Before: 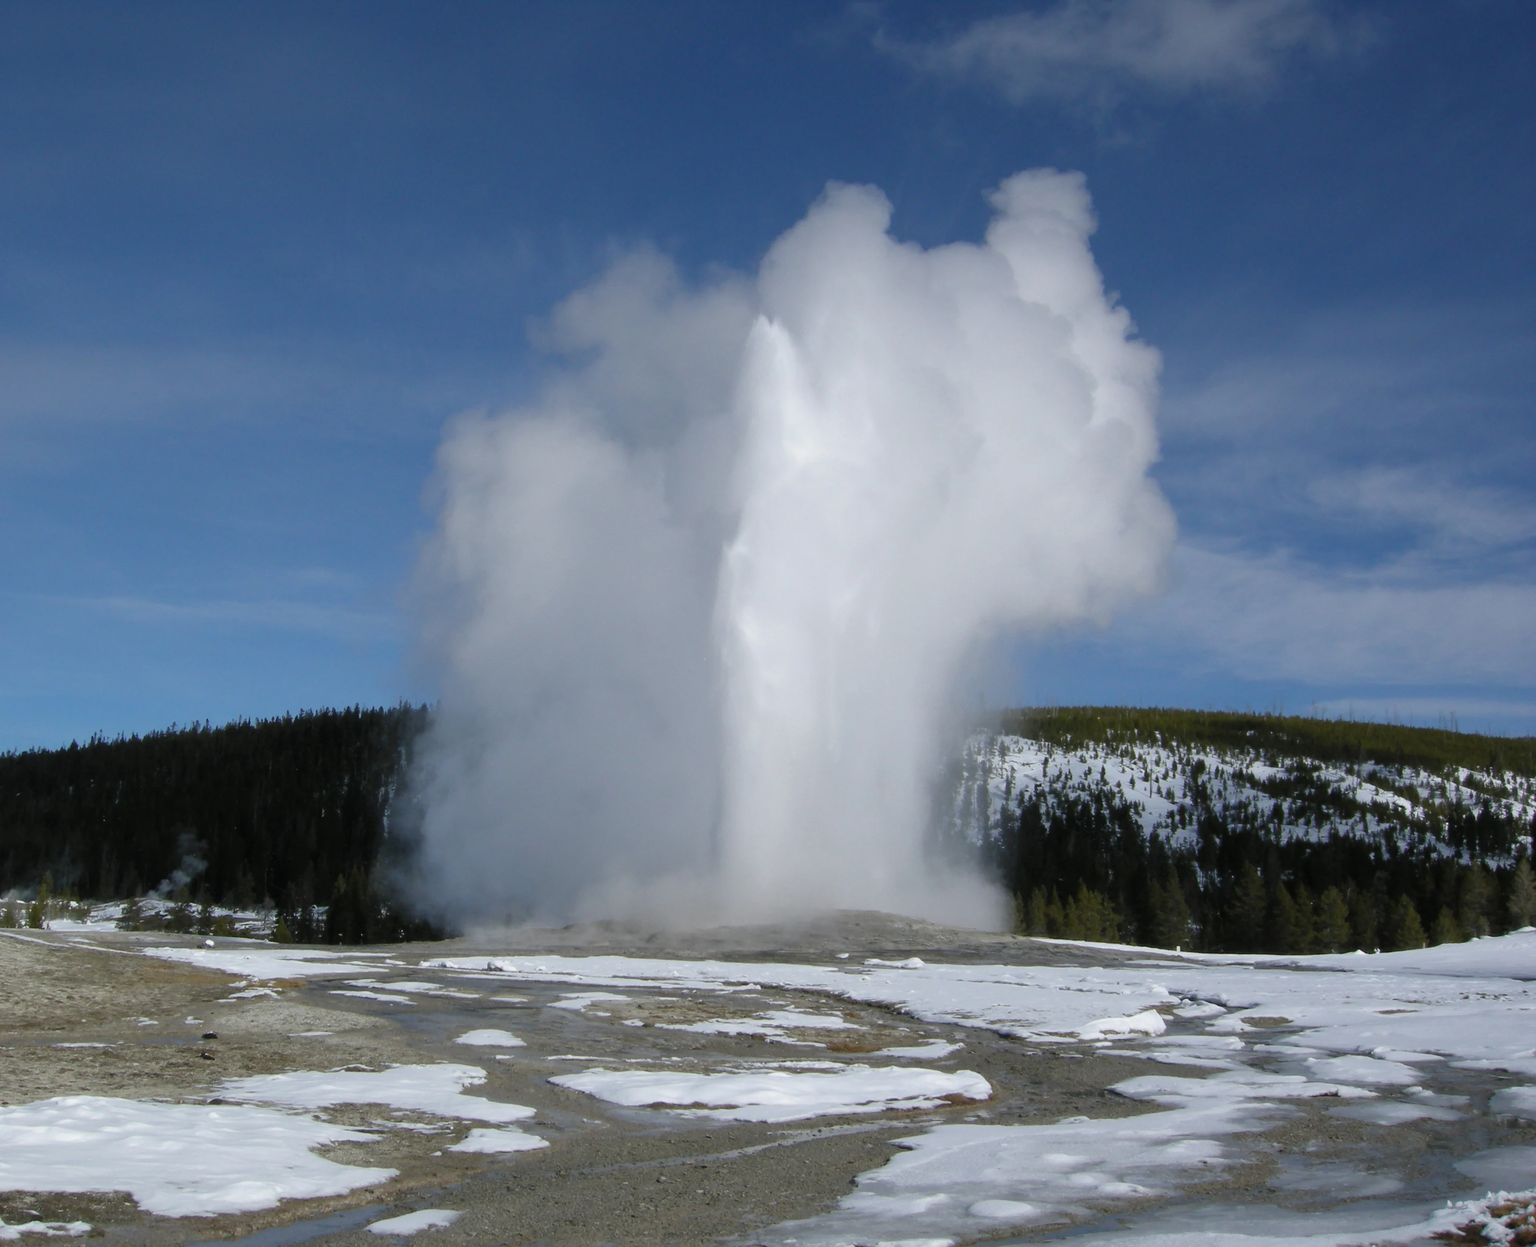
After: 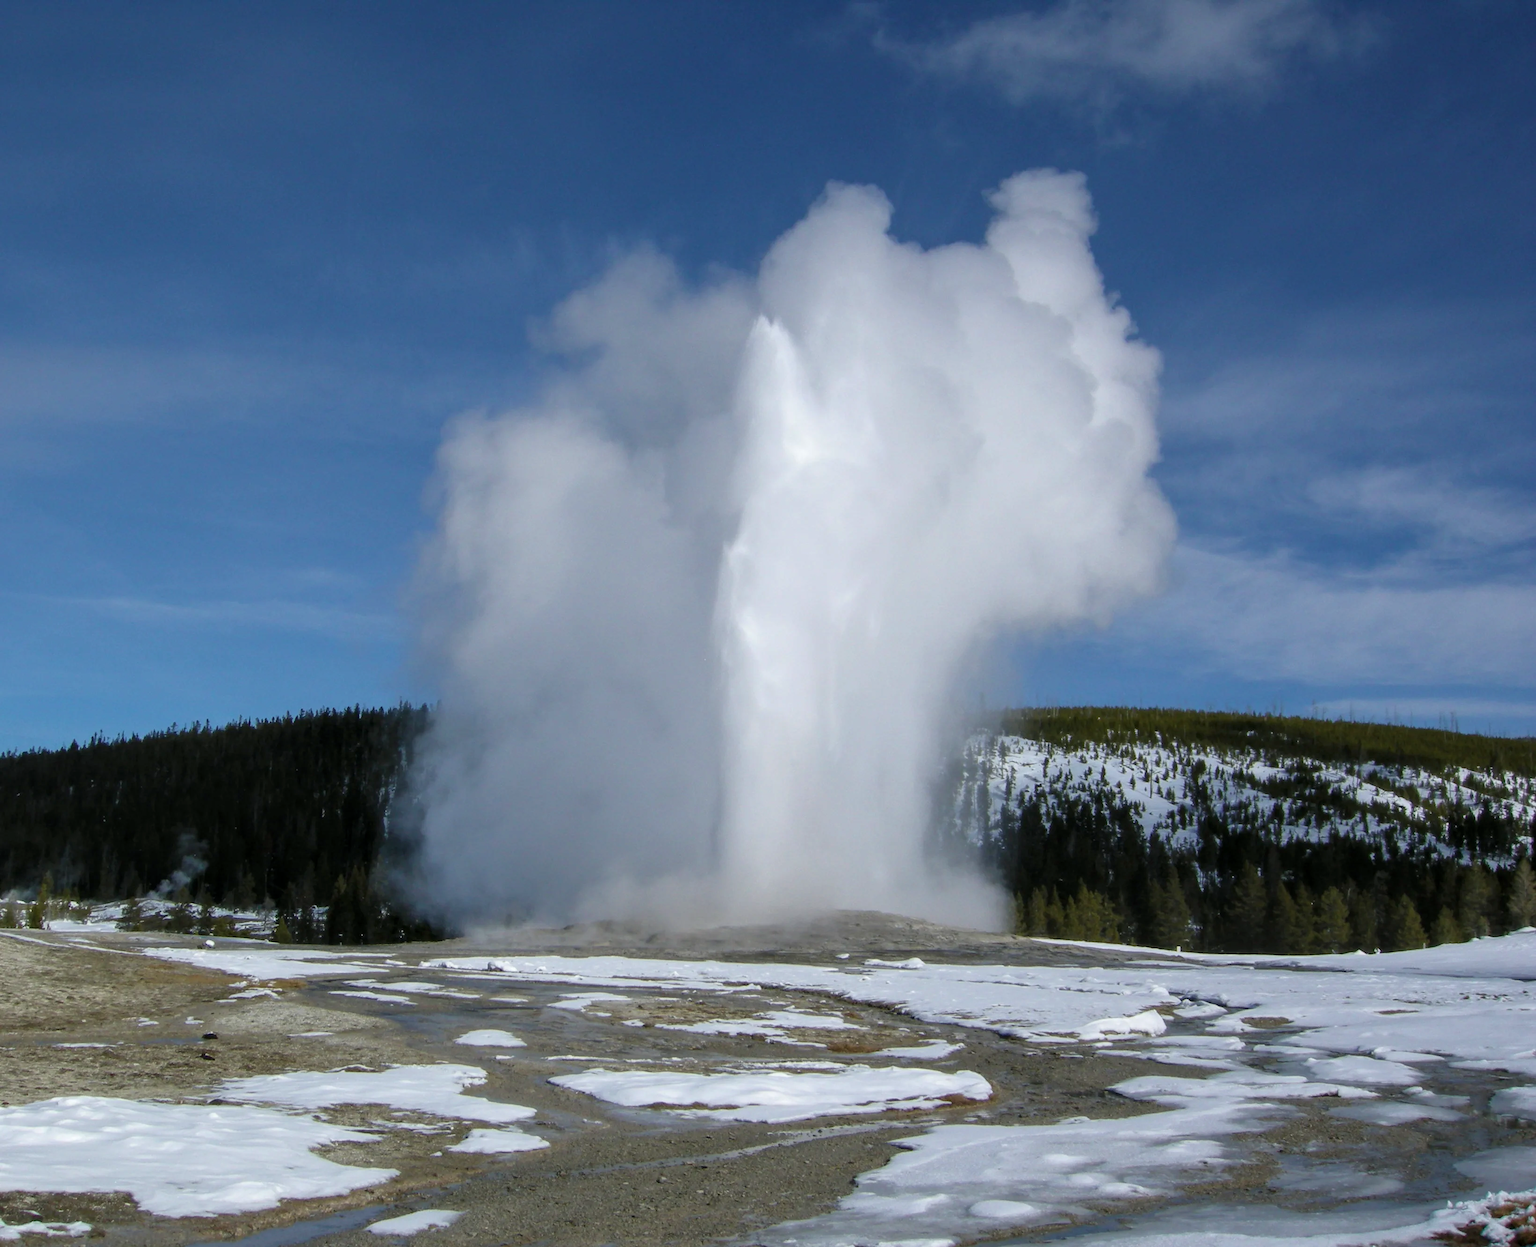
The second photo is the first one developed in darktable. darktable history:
velvia: on, module defaults
local contrast: on, module defaults
